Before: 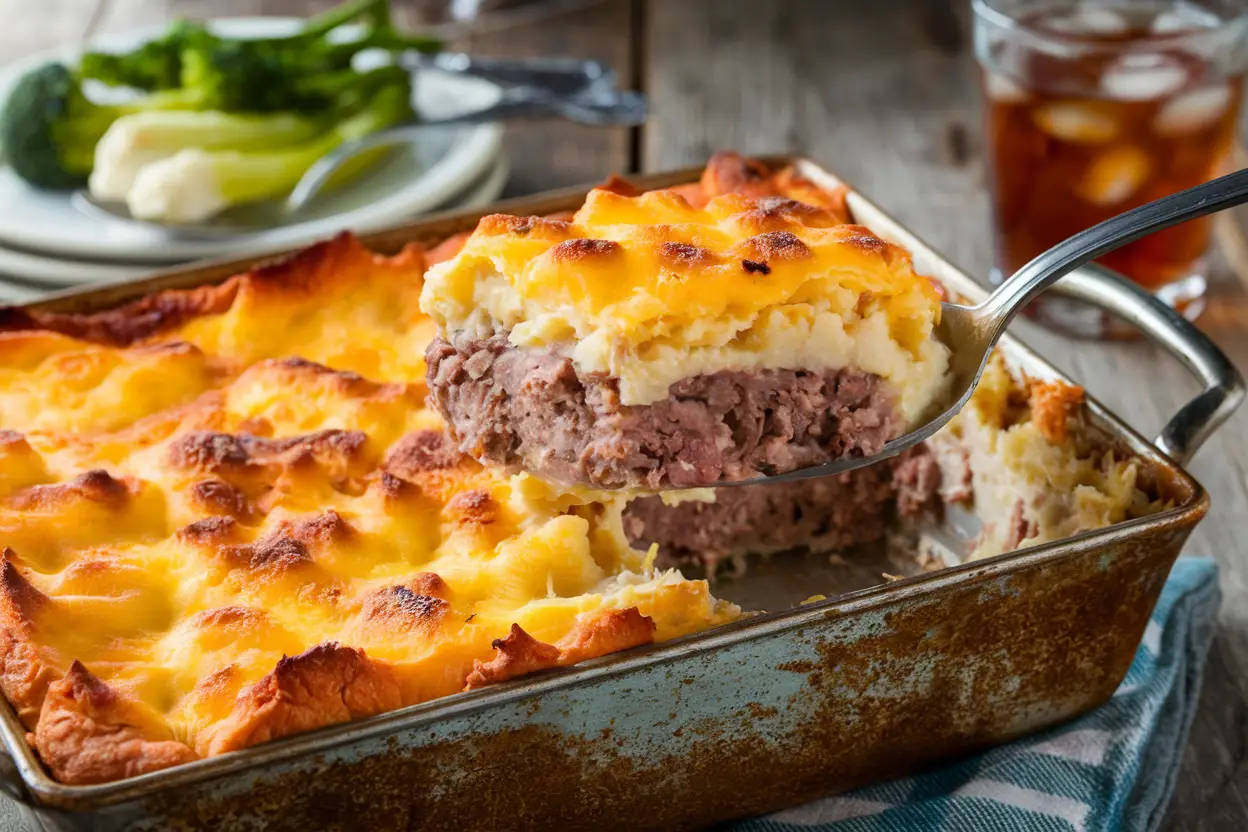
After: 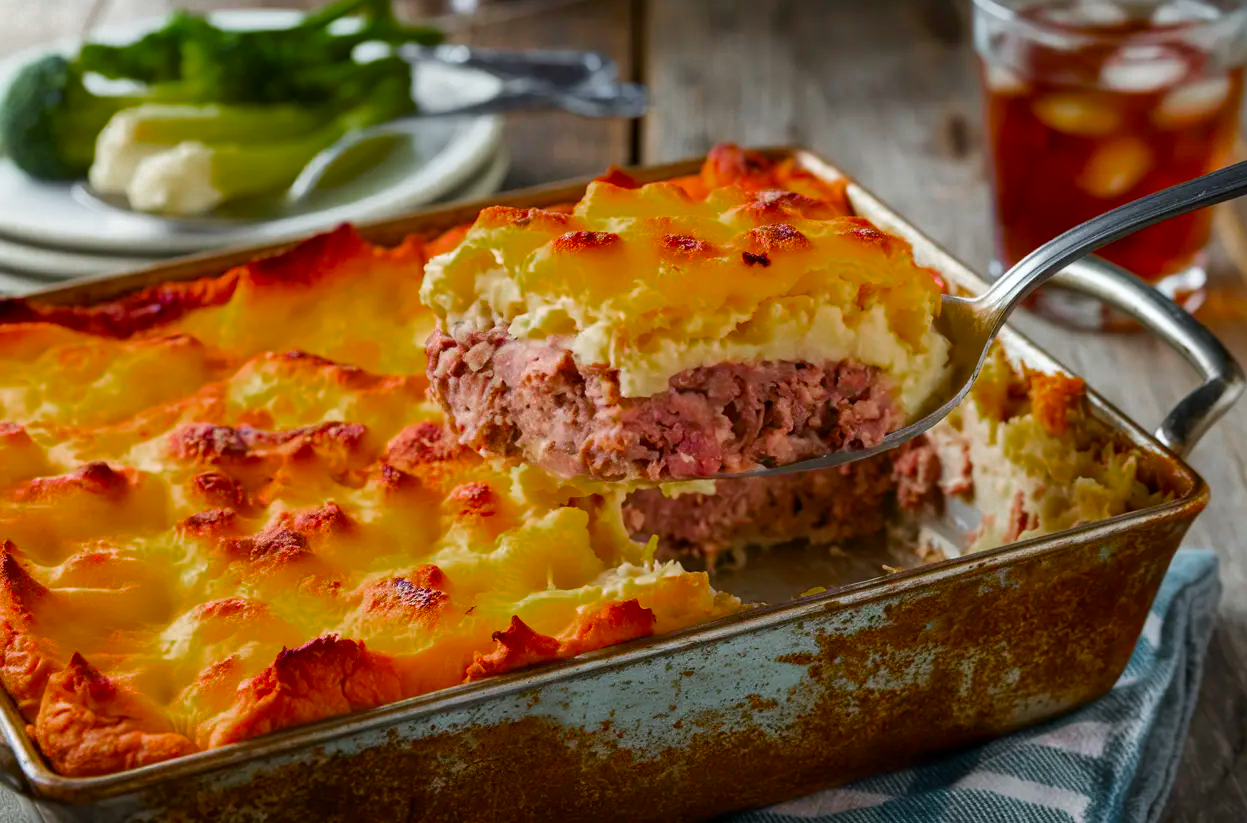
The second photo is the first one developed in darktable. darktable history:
crop: top 1.049%, right 0.001%
color balance rgb: perceptual saturation grading › global saturation 25%, global vibrance 20%
color zones: curves: ch0 [(0, 0.48) (0.209, 0.398) (0.305, 0.332) (0.429, 0.493) (0.571, 0.5) (0.714, 0.5) (0.857, 0.5) (1, 0.48)]; ch1 [(0, 0.633) (0.143, 0.586) (0.286, 0.489) (0.429, 0.448) (0.571, 0.31) (0.714, 0.335) (0.857, 0.492) (1, 0.633)]; ch2 [(0, 0.448) (0.143, 0.498) (0.286, 0.5) (0.429, 0.5) (0.571, 0.5) (0.714, 0.5) (0.857, 0.5) (1, 0.448)]
